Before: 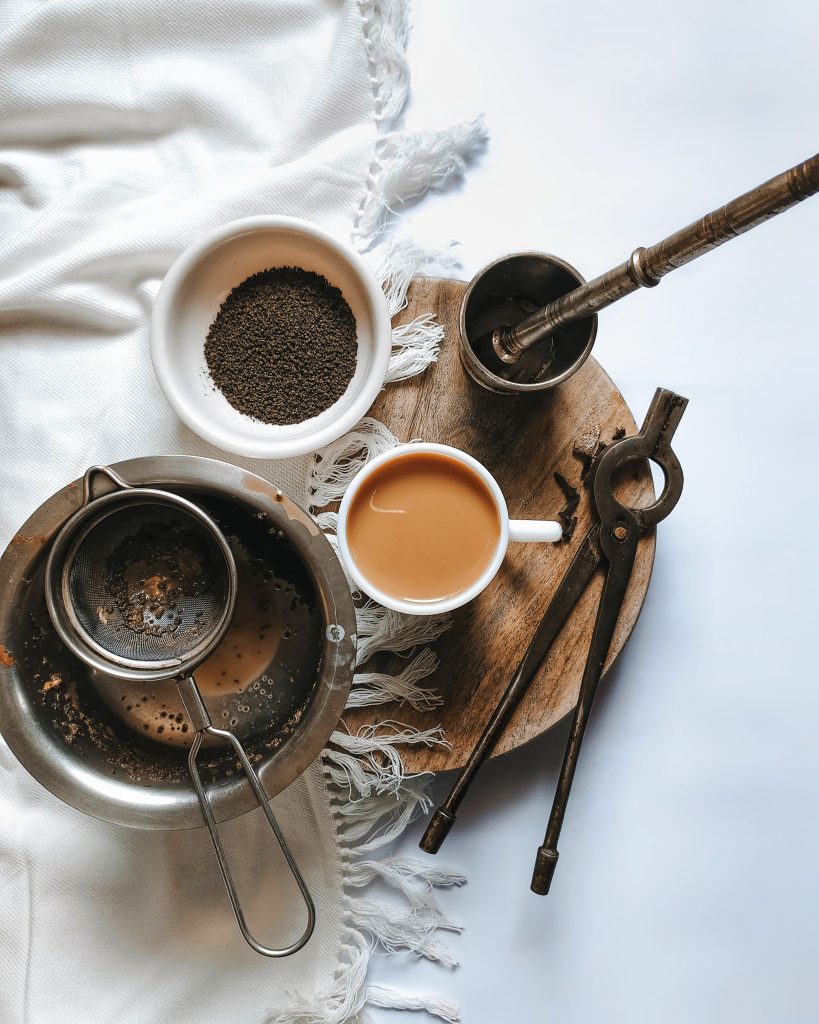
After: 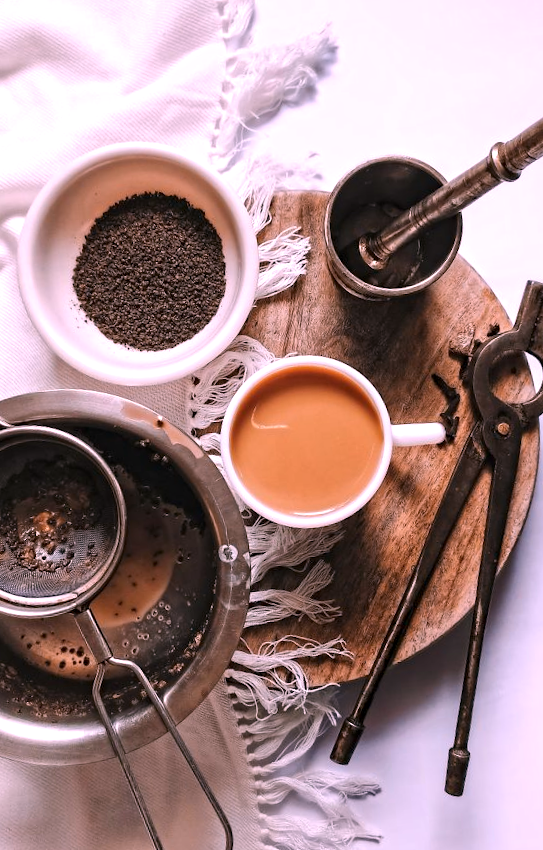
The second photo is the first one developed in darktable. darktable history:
shadows and highlights: shadows -10, white point adjustment 1.5, highlights 10
rotate and perspective: rotation -5°, crop left 0.05, crop right 0.952, crop top 0.11, crop bottom 0.89
crop and rotate: left 14.292%, right 19.041%
contrast equalizer: y [[0.5, 0.5, 0.501, 0.63, 0.504, 0.5], [0.5 ×6], [0.5 ×6], [0 ×6], [0 ×6]]
white balance: red 1.188, blue 1.11
